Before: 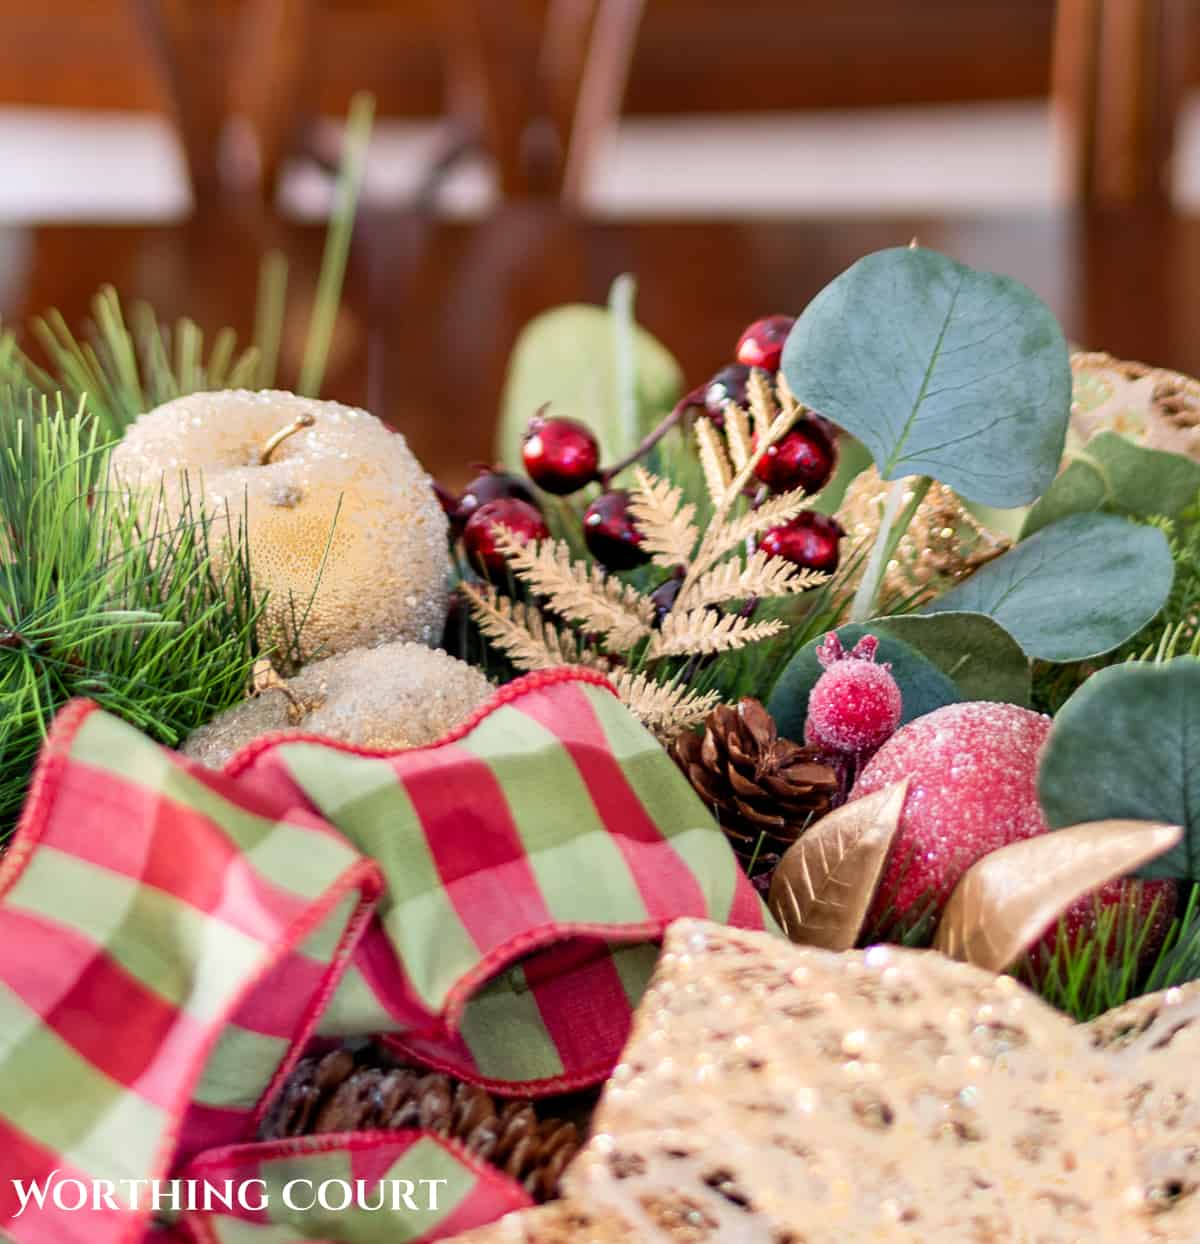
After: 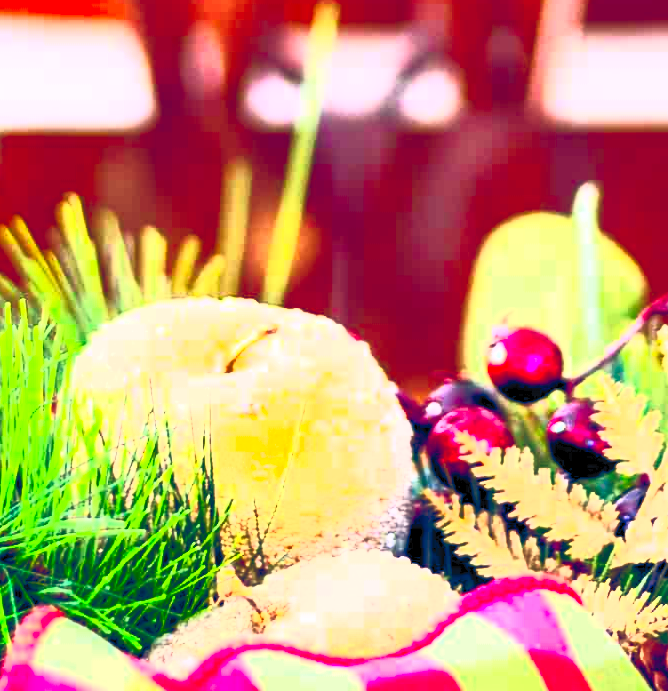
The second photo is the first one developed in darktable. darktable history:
contrast brightness saturation: contrast 0.992, brightness 0.998, saturation 0.983
crop and rotate: left 3.028%, top 7.462%, right 41.274%, bottom 36.988%
color balance rgb: highlights gain › luminance 14.962%, global offset › chroma 0.249%, global offset › hue 256.23°, perceptual saturation grading › global saturation 24.987%
